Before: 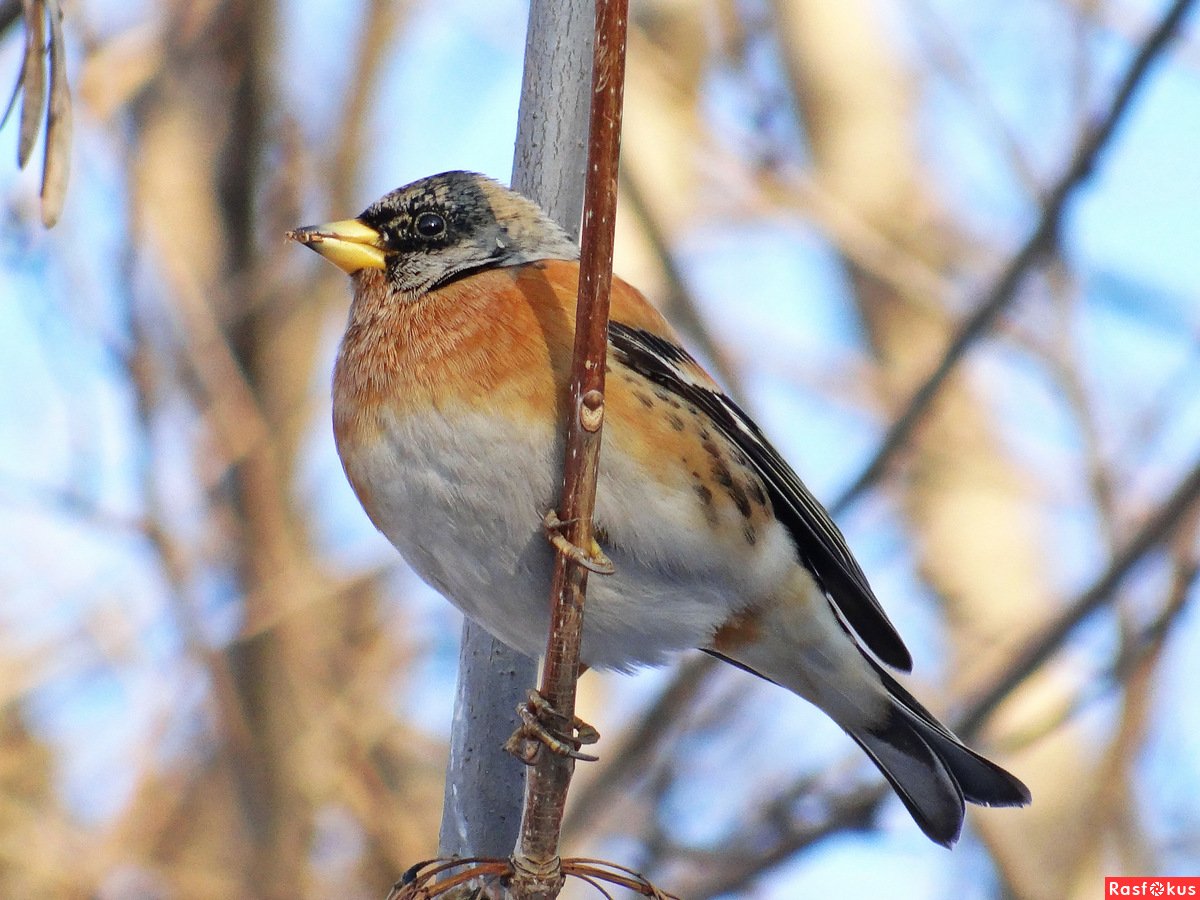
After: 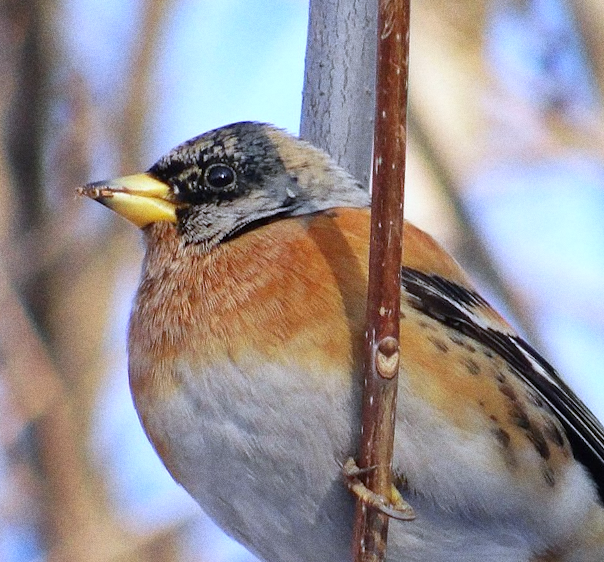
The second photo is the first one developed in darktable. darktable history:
rotate and perspective: rotation -1.77°, lens shift (horizontal) 0.004, automatic cropping off
grain: on, module defaults
crop: left 17.835%, top 7.675%, right 32.881%, bottom 32.213%
white balance: red 0.967, blue 1.119, emerald 0.756
